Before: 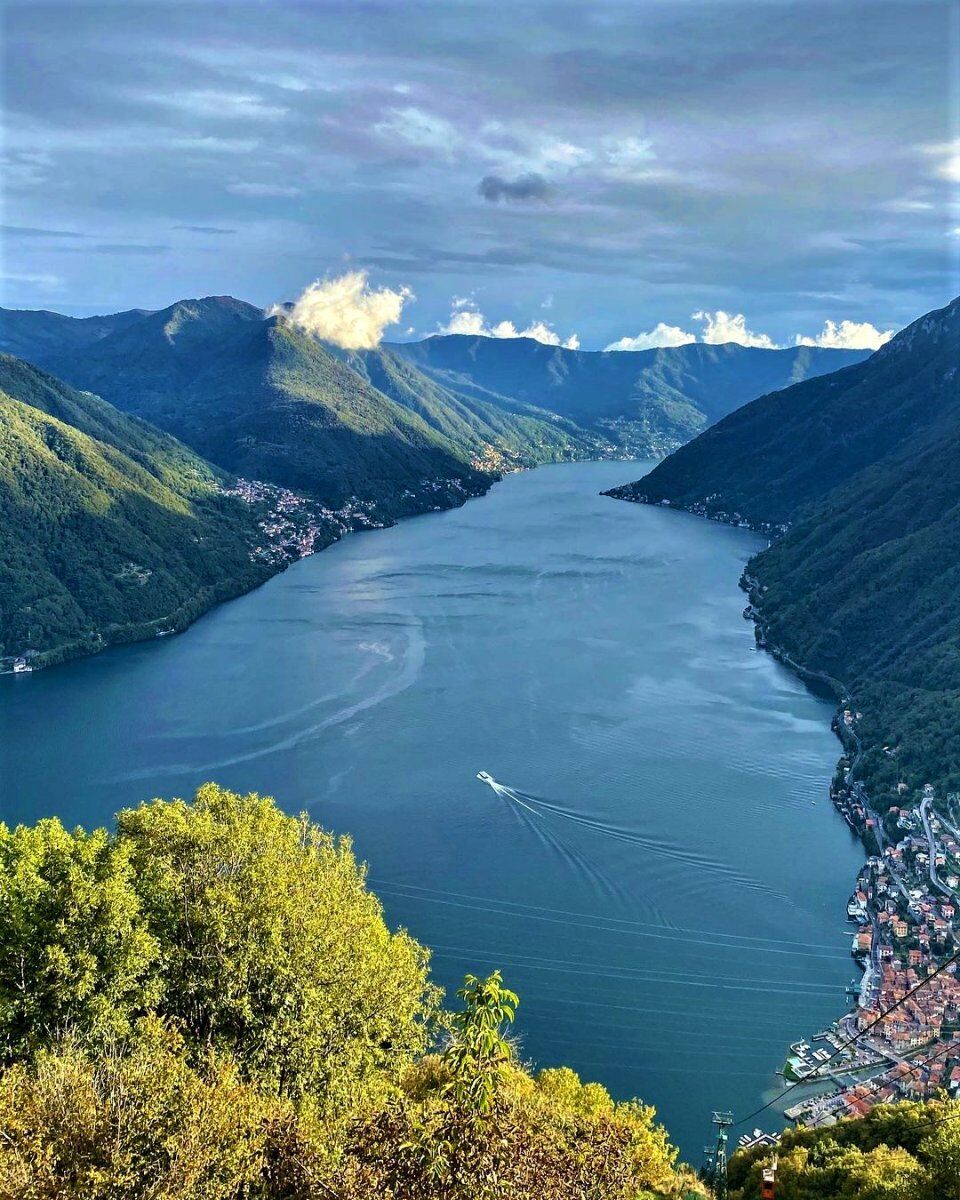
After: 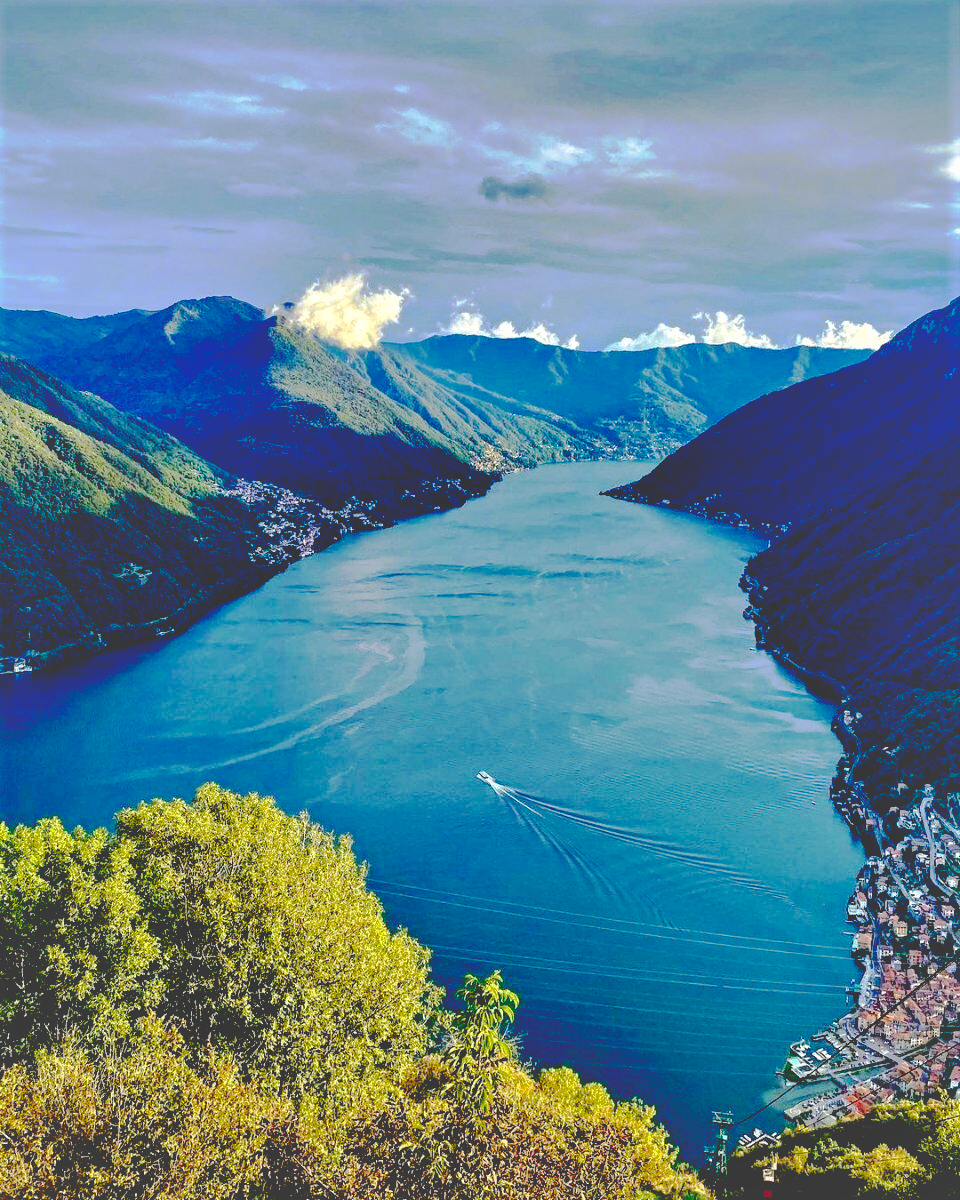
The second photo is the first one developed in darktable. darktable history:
base curve: curves: ch0 [(0.065, 0.026) (0.236, 0.358) (0.53, 0.546) (0.777, 0.841) (0.924, 0.992)], preserve colors none
shadows and highlights: on, module defaults
